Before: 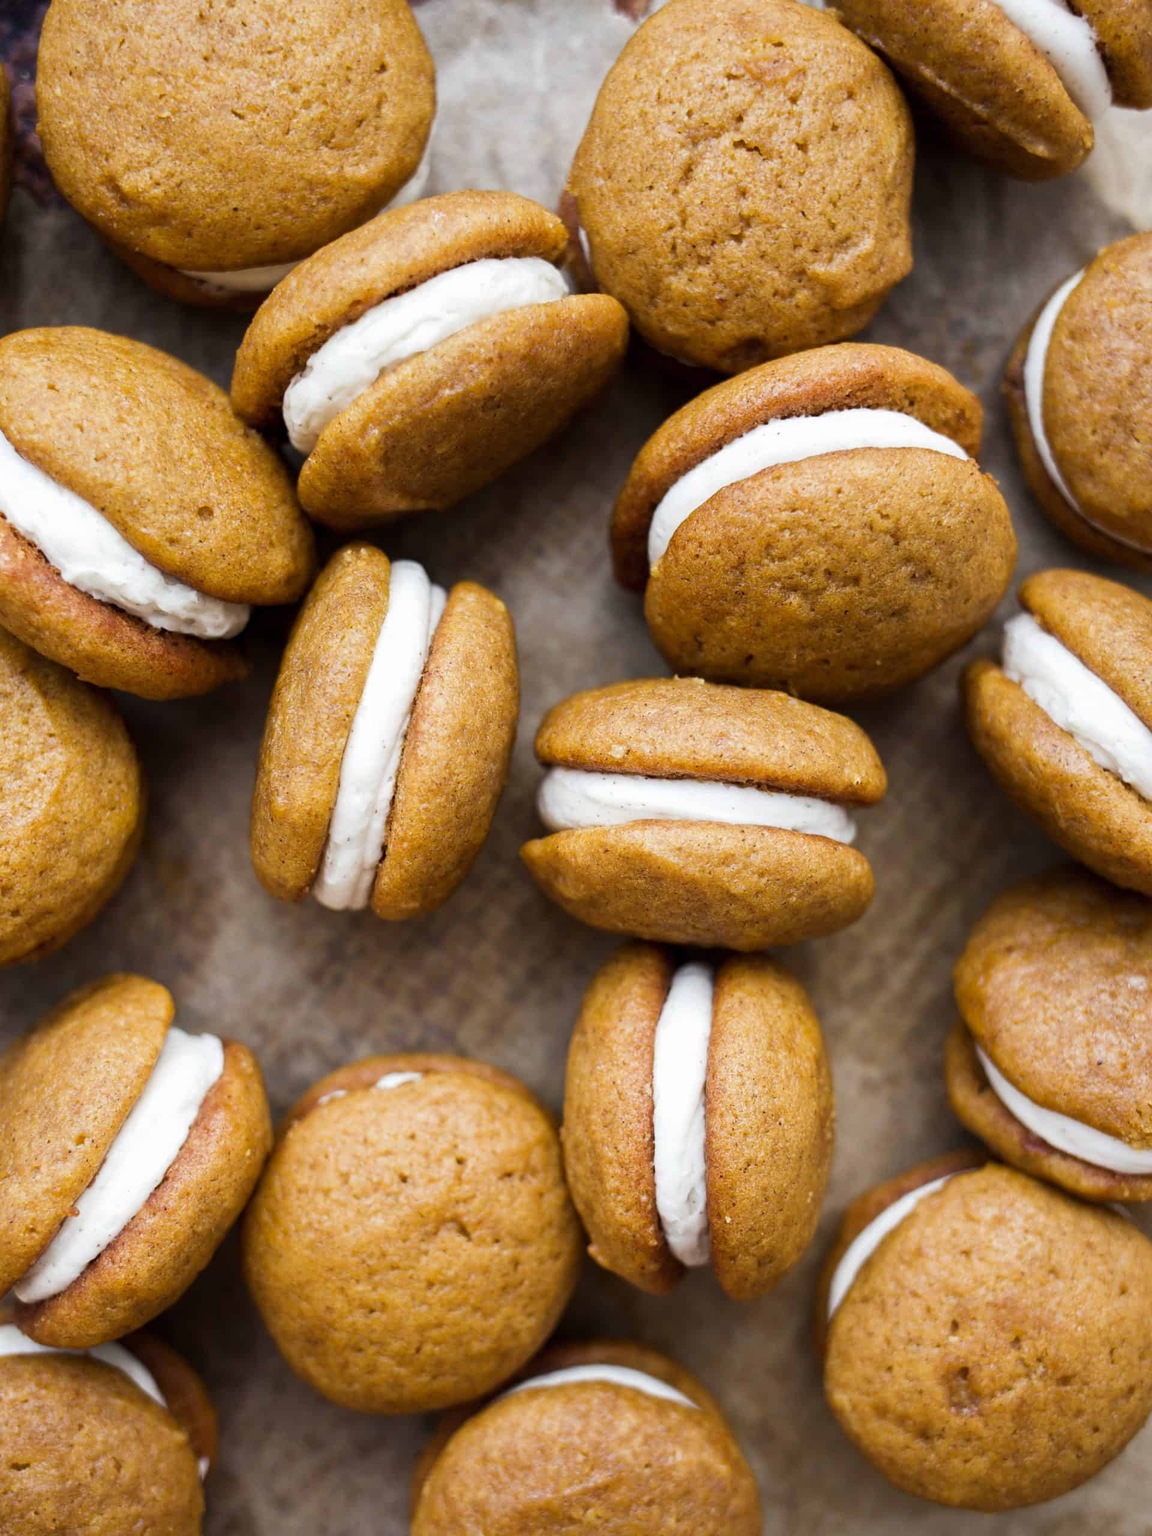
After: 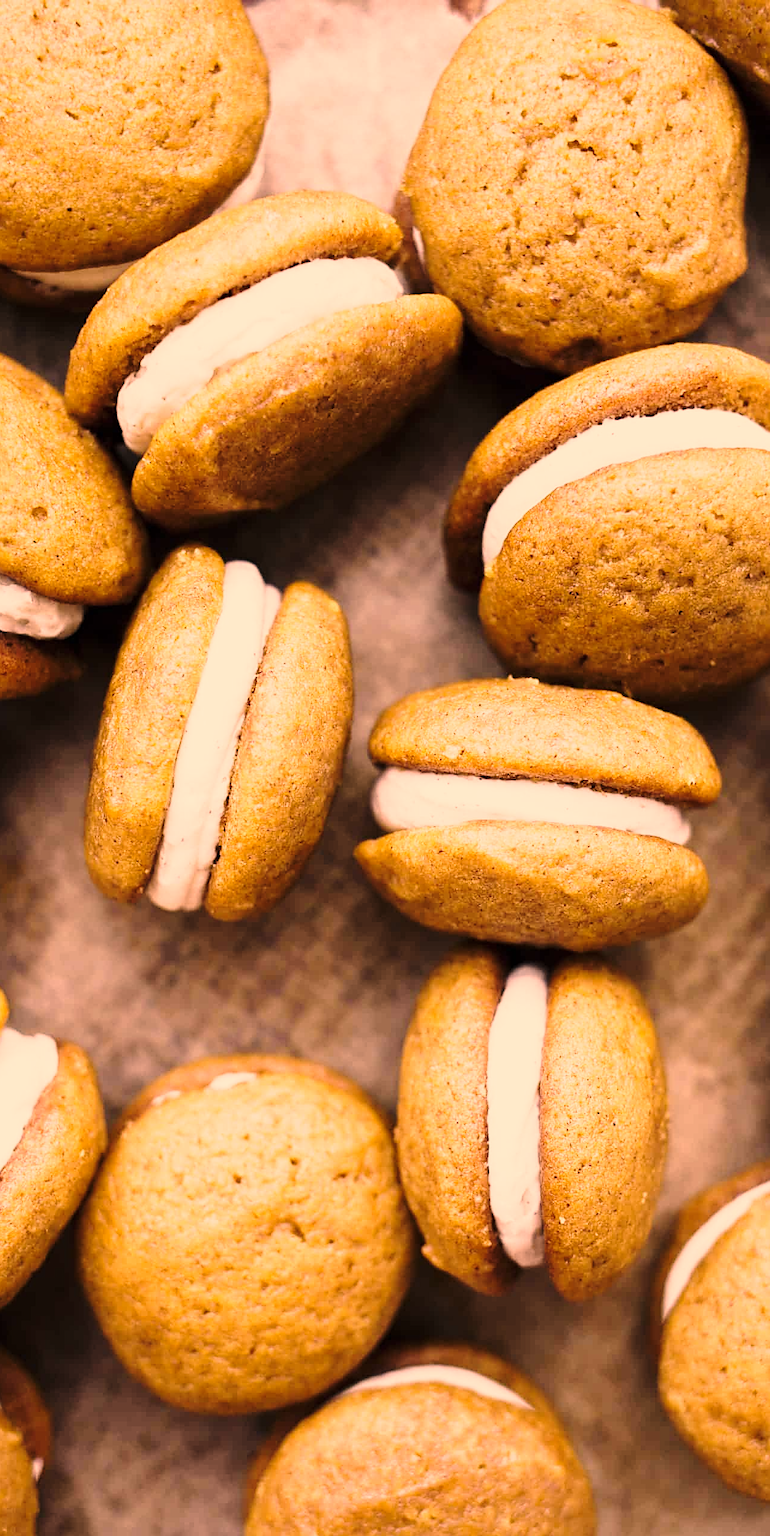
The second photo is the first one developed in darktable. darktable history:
color correction: highlights a* 39.26, highlights b* 39.78, saturation 0.693
crop and rotate: left 14.432%, right 18.692%
base curve: curves: ch0 [(0, 0) (0.028, 0.03) (0.121, 0.232) (0.46, 0.748) (0.859, 0.968) (1, 1)], preserve colors none
sharpen: on, module defaults
